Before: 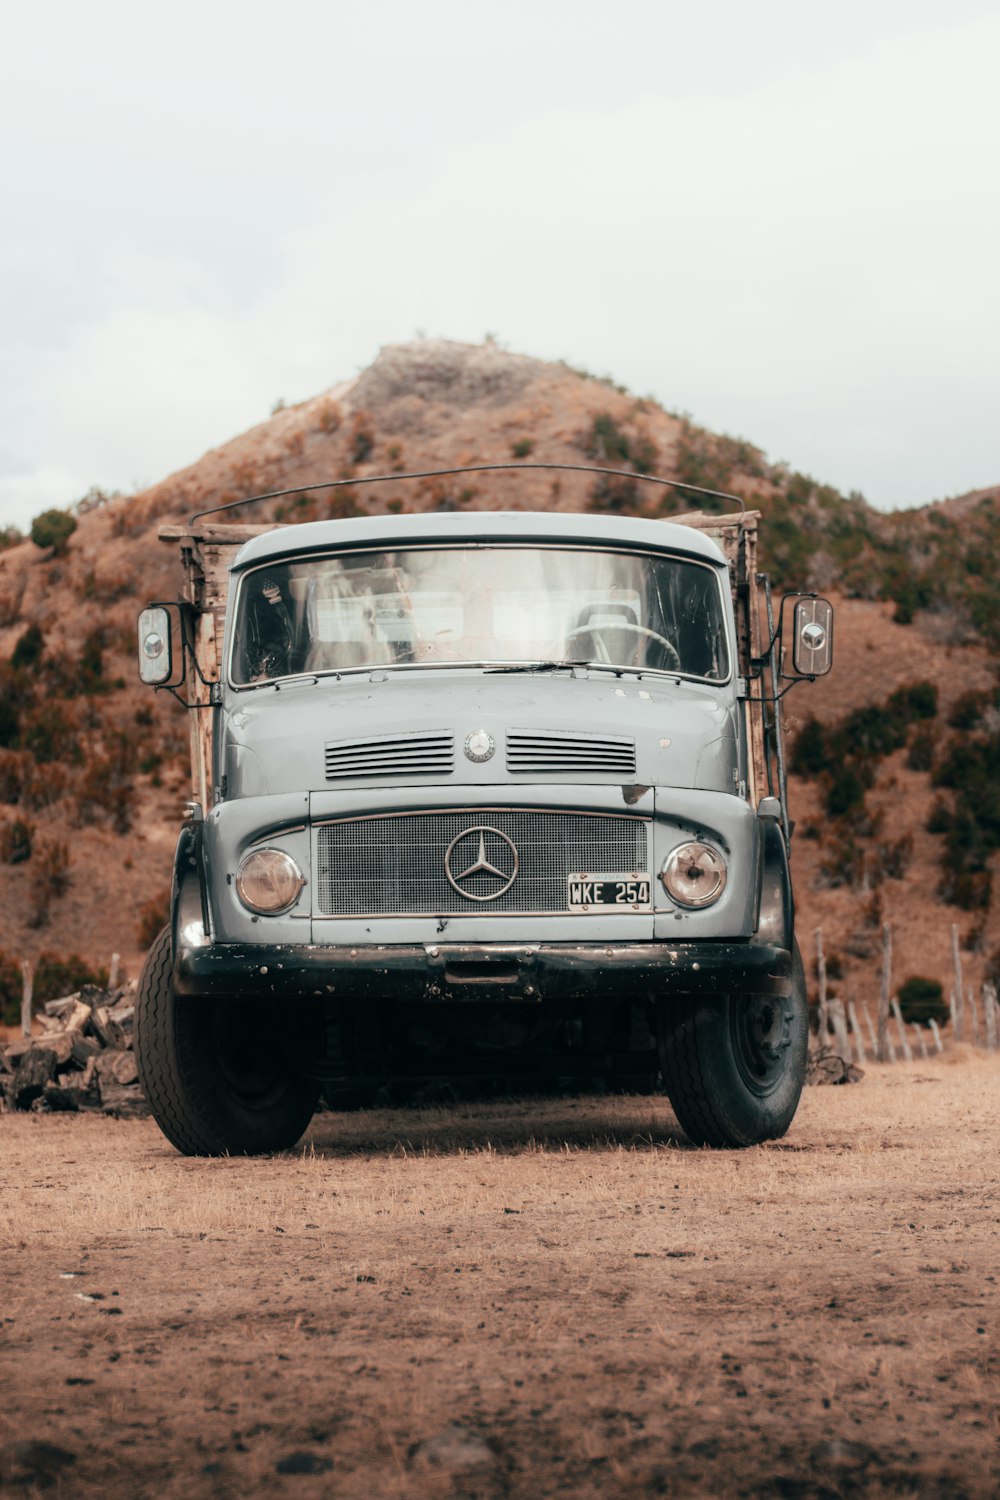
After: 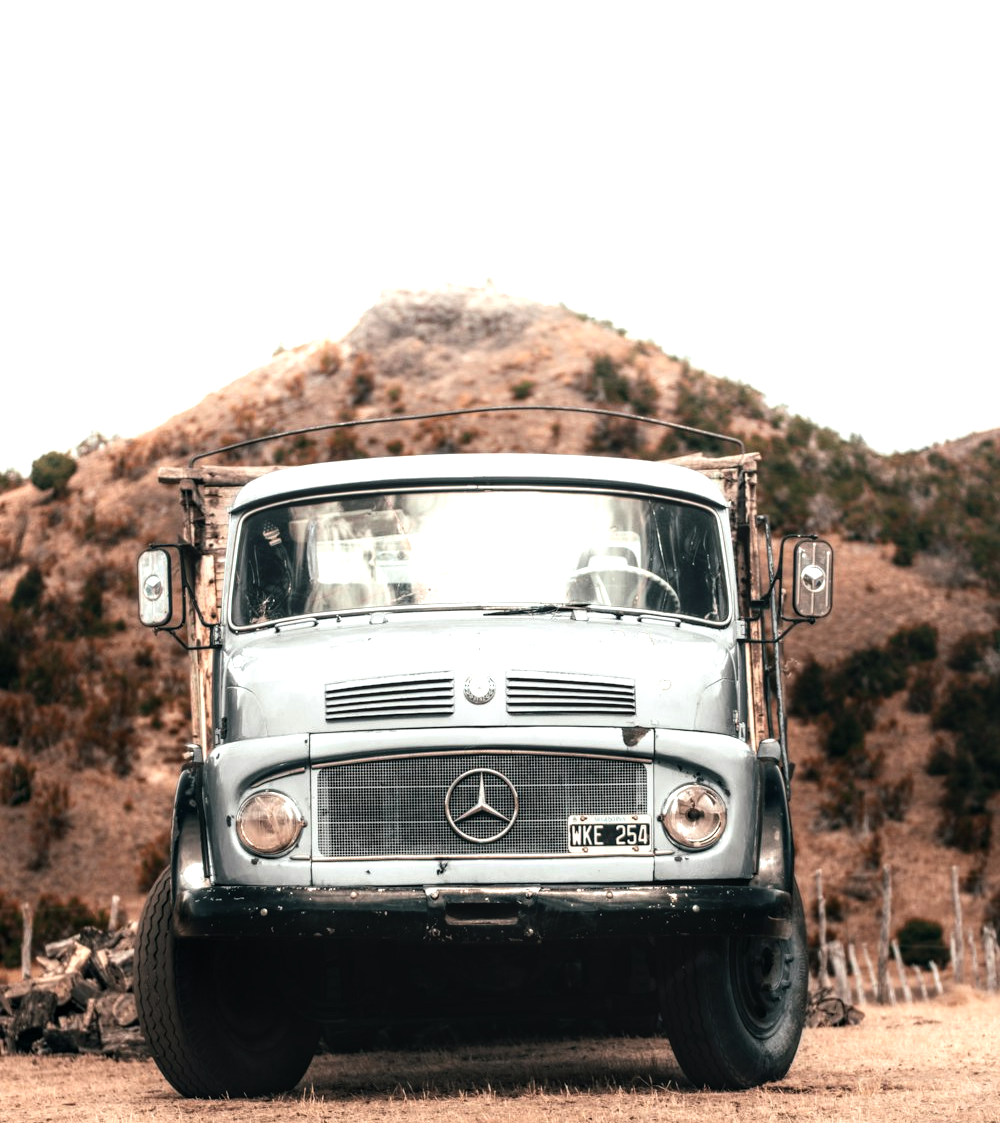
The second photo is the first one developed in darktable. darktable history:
crop: top 3.923%, bottom 21.158%
local contrast: on, module defaults
tone equalizer: -8 EV -1.06 EV, -7 EV -1.01 EV, -6 EV -0.89 EV, -5 EV -0.593 EV, -3 EV 0.543 EV, -2 EV 0.88 EV, -1 EV 1.01 EV, +0 EV 1.07 EV, edges refinement/feathering 500, mask exposure compensation -1.57 EV, preserve details guided filter
